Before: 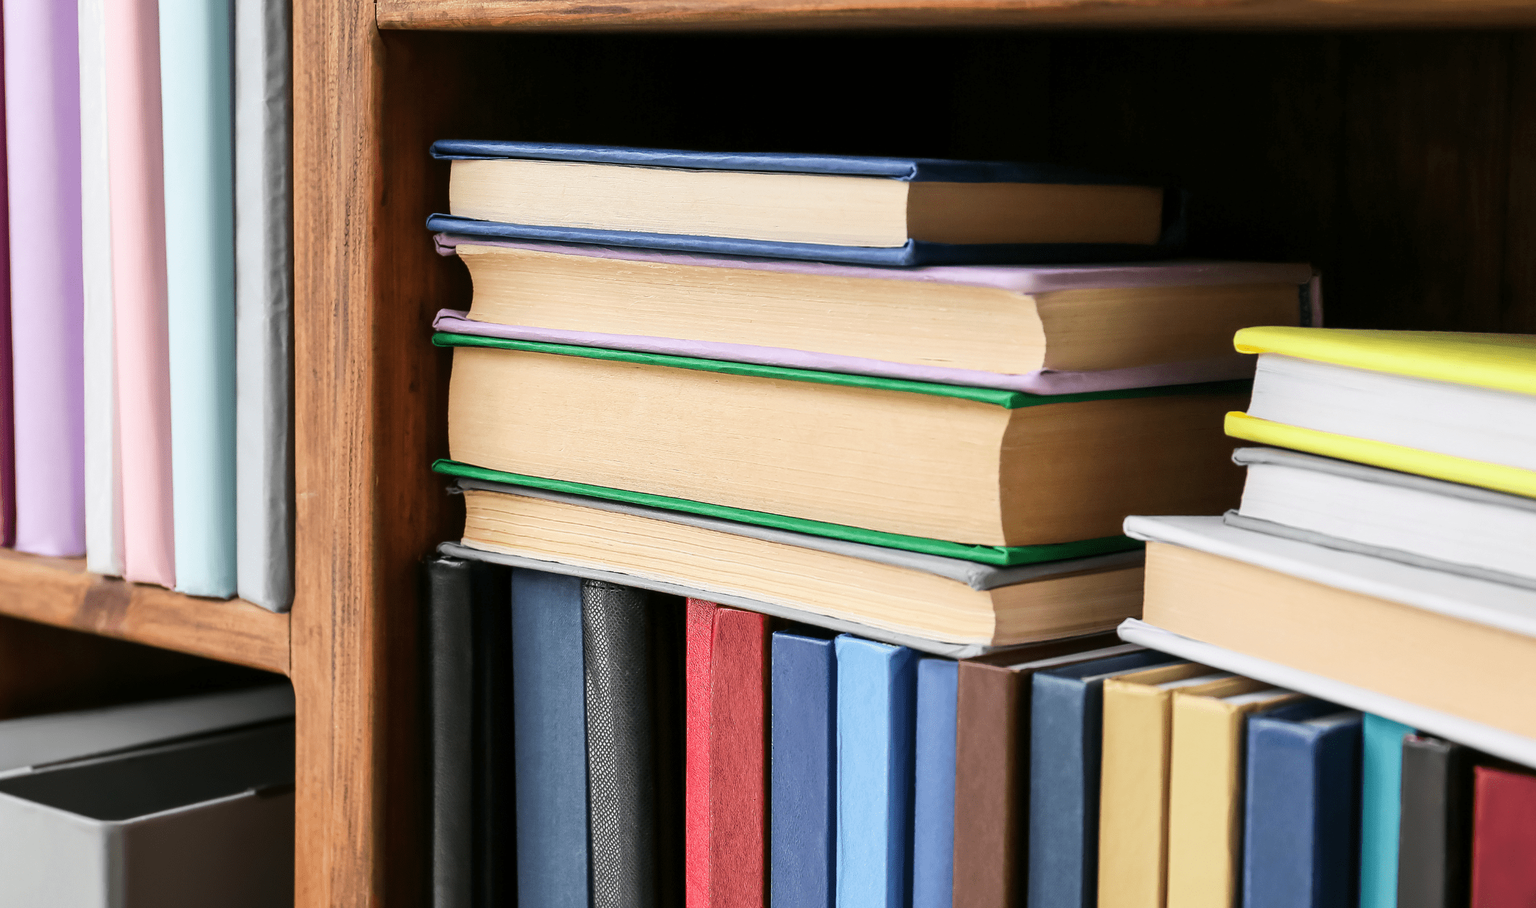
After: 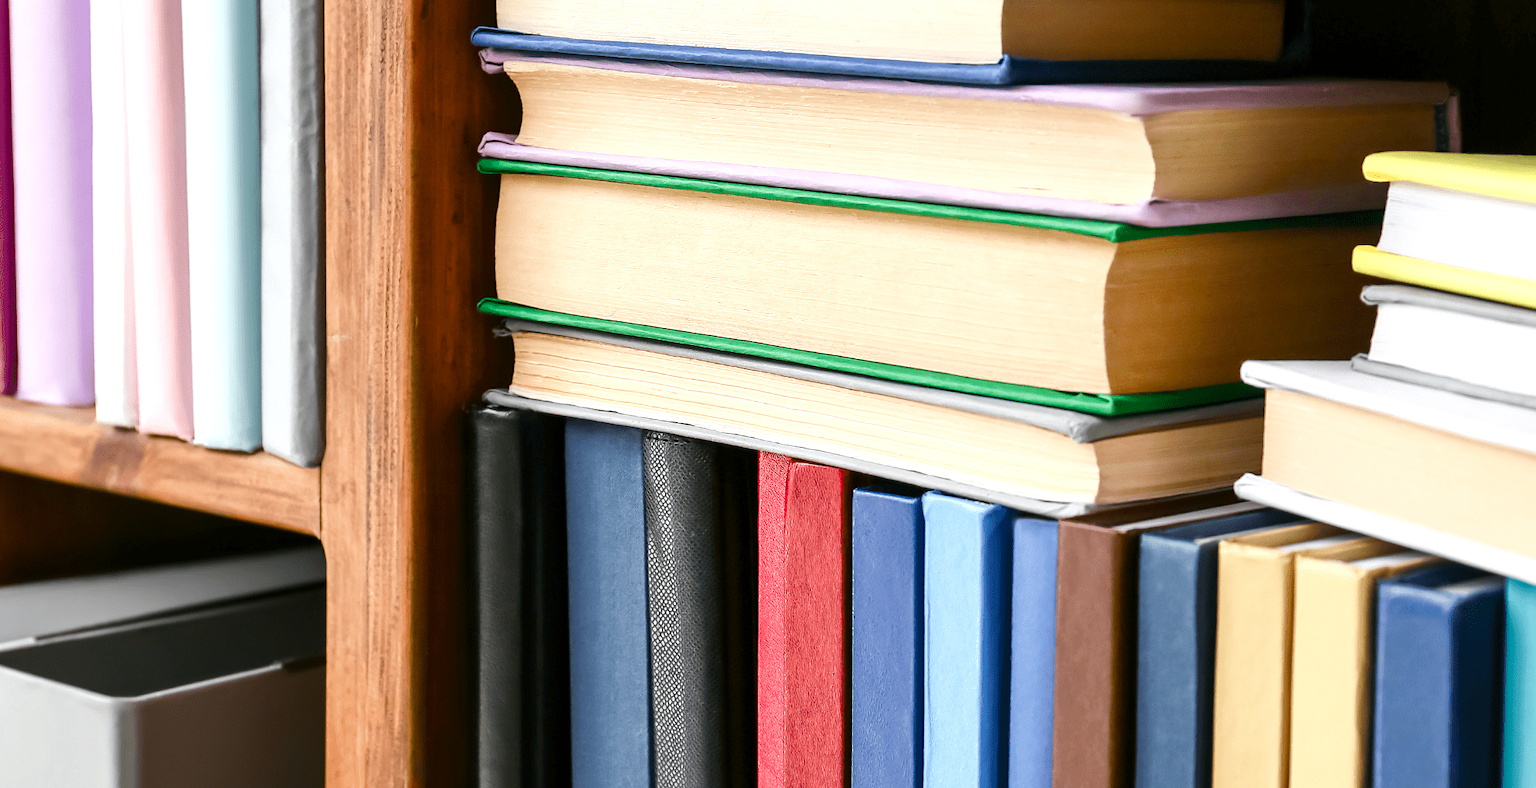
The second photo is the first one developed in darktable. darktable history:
color balance rgb: perceptual saturation grading › global saturation 20%, perceptual saturation grading › highlights -50%, perceptual saturation grading › shadows 30%, perceptual brilliance grading › global brilliance 10%, perceptual brilliance grading › shadows 15%
crop: top 20.916%, right 9.437%, bottom 0.316%
